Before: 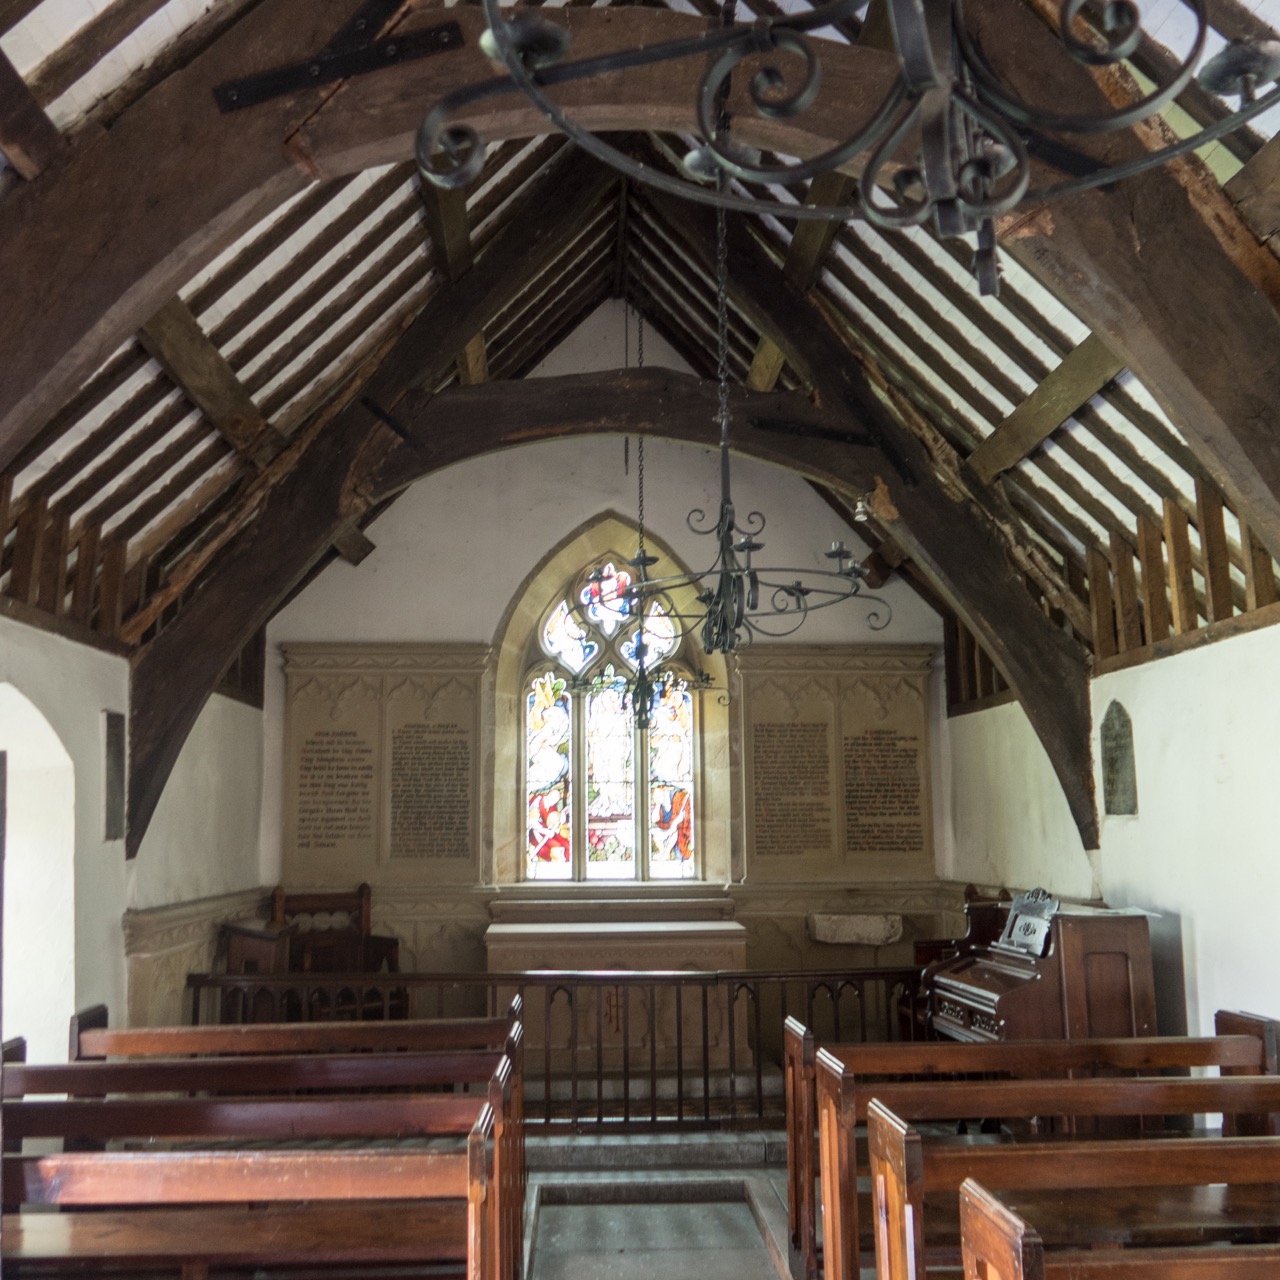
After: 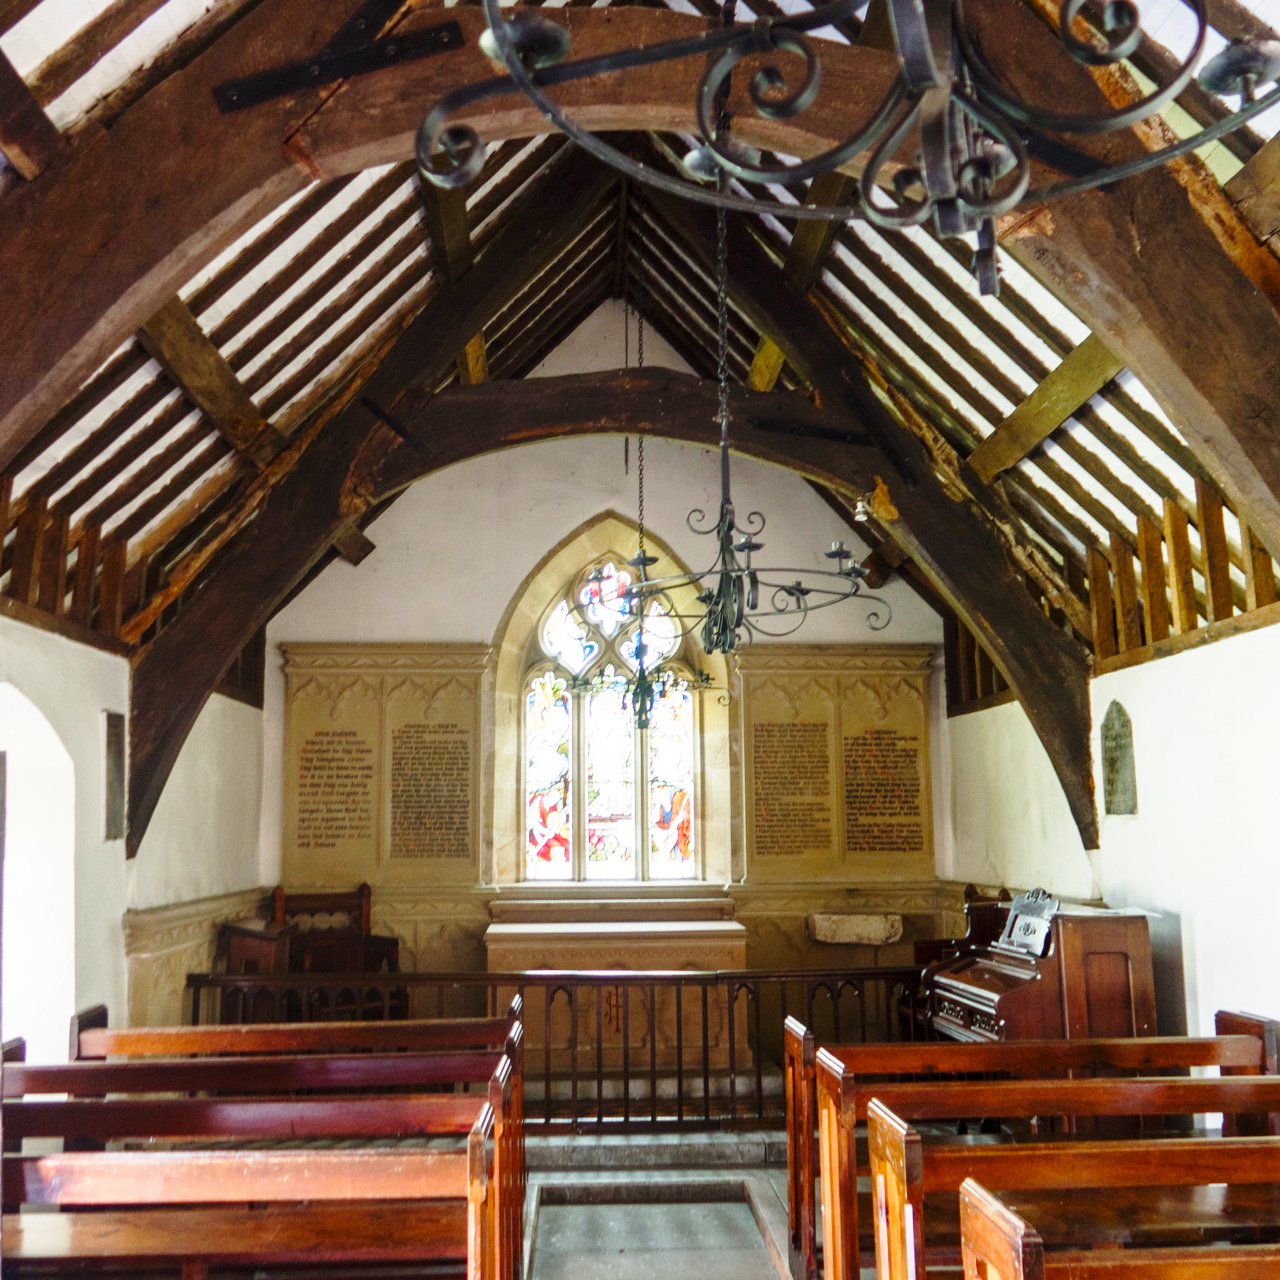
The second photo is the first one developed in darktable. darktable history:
color balance rgb: perceptual saturation grading › global saturation 20%, perceptual saturation grading › highlights -25%, perceptual saturation grading › shadows 50%
base curve: curves: ch0 [(0, 0) (0.028, 0.03) (0.121, 0.232) (0.46, 0.748) (0.859, 0.968) (1, 1)], preserve colors none
